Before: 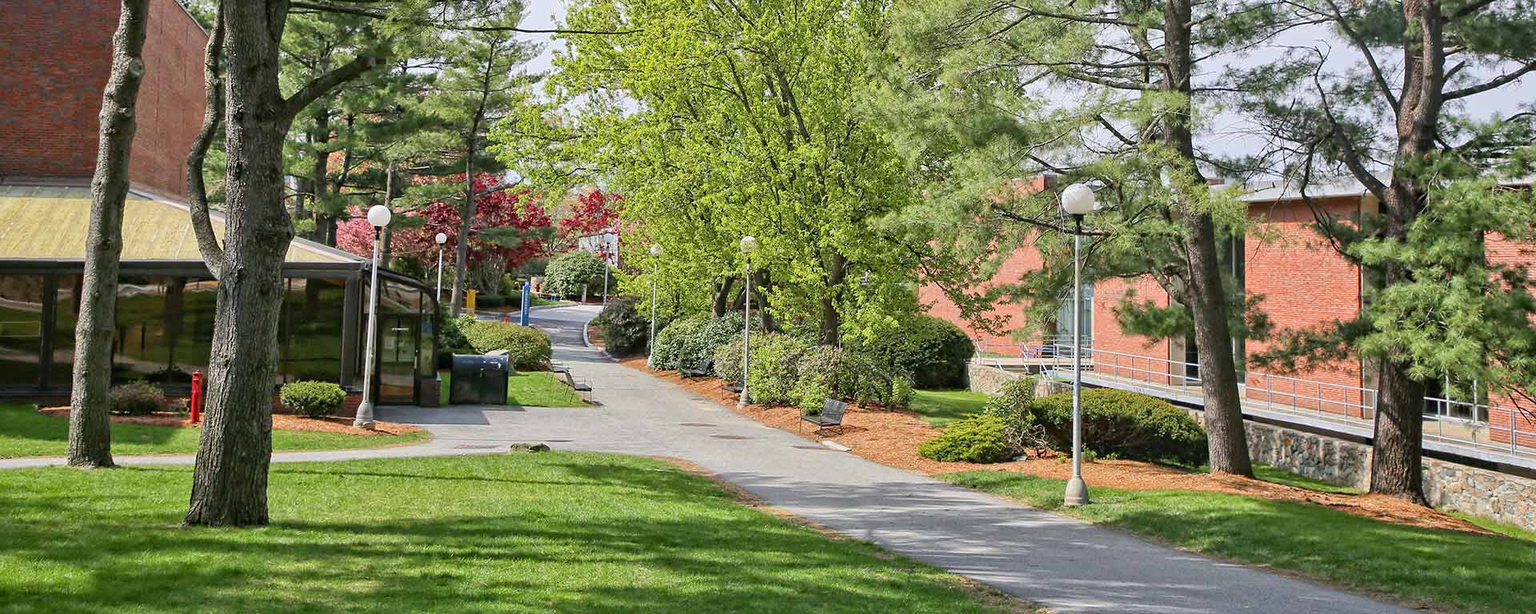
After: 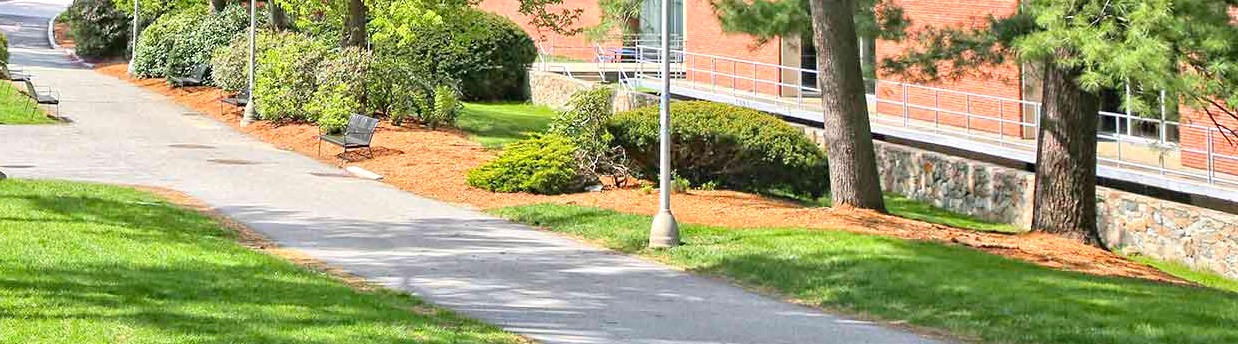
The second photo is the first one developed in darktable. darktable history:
contrast brightness saturation: contrast 0.07, brightness 0.08, saturation 0.18
exposure: black level correction 0.001, exposure 0.5 EV, compensate exposure bias true, compensate highlight preservation false
crop and rotate: left 35.509%, top 50.238%, bottom 4.934%
